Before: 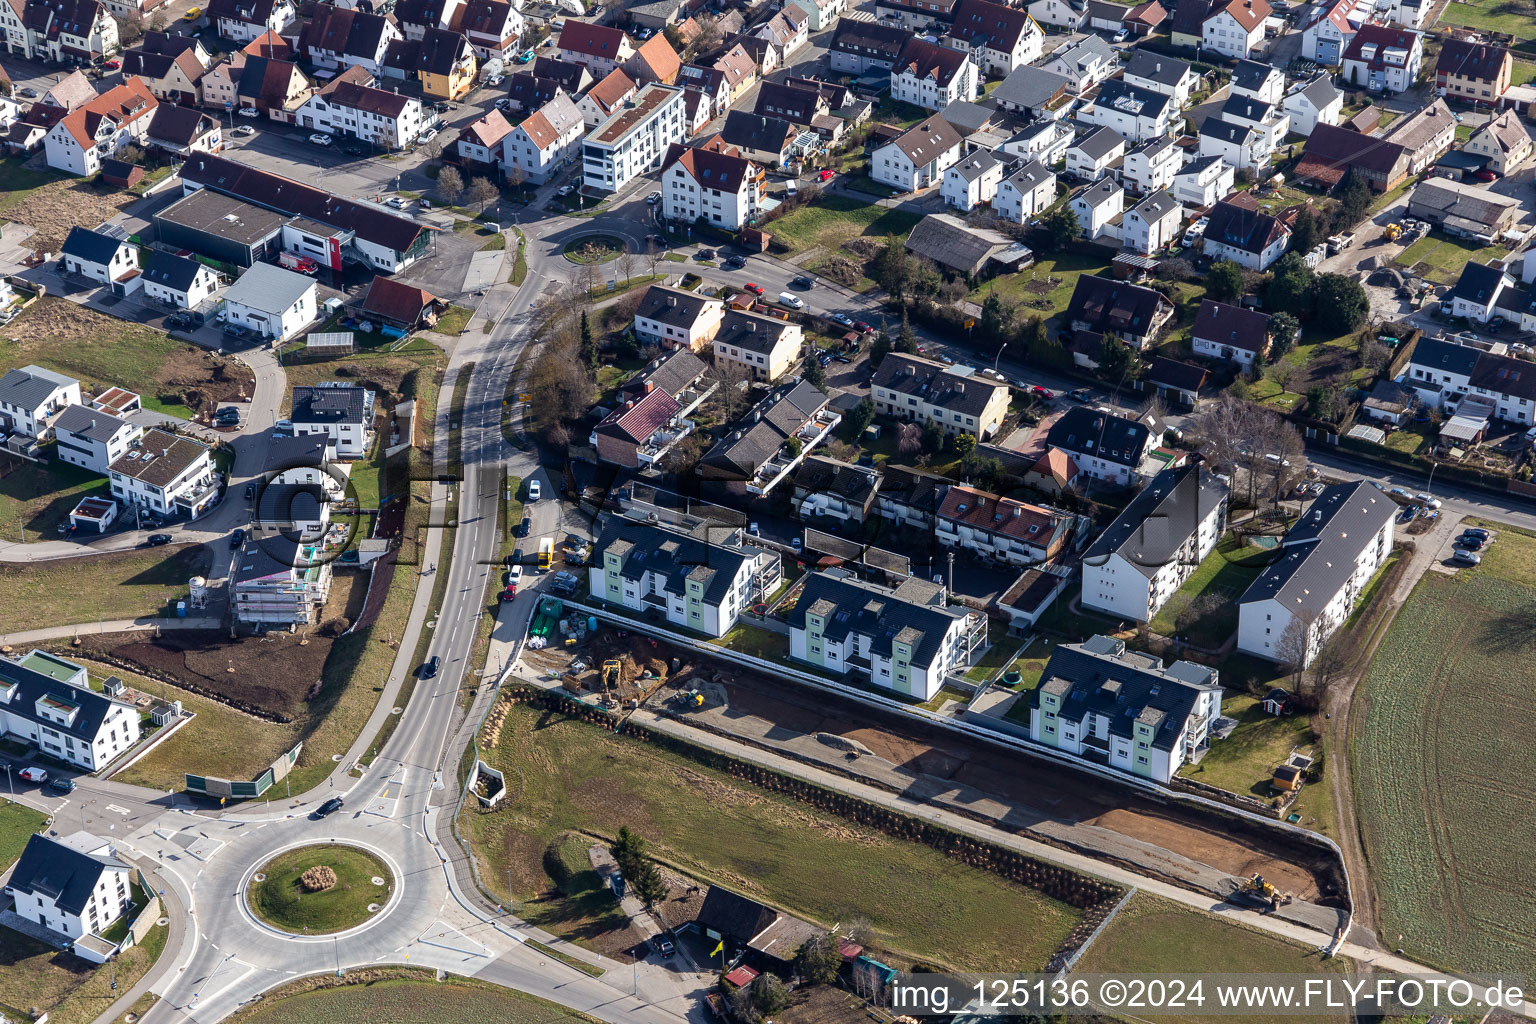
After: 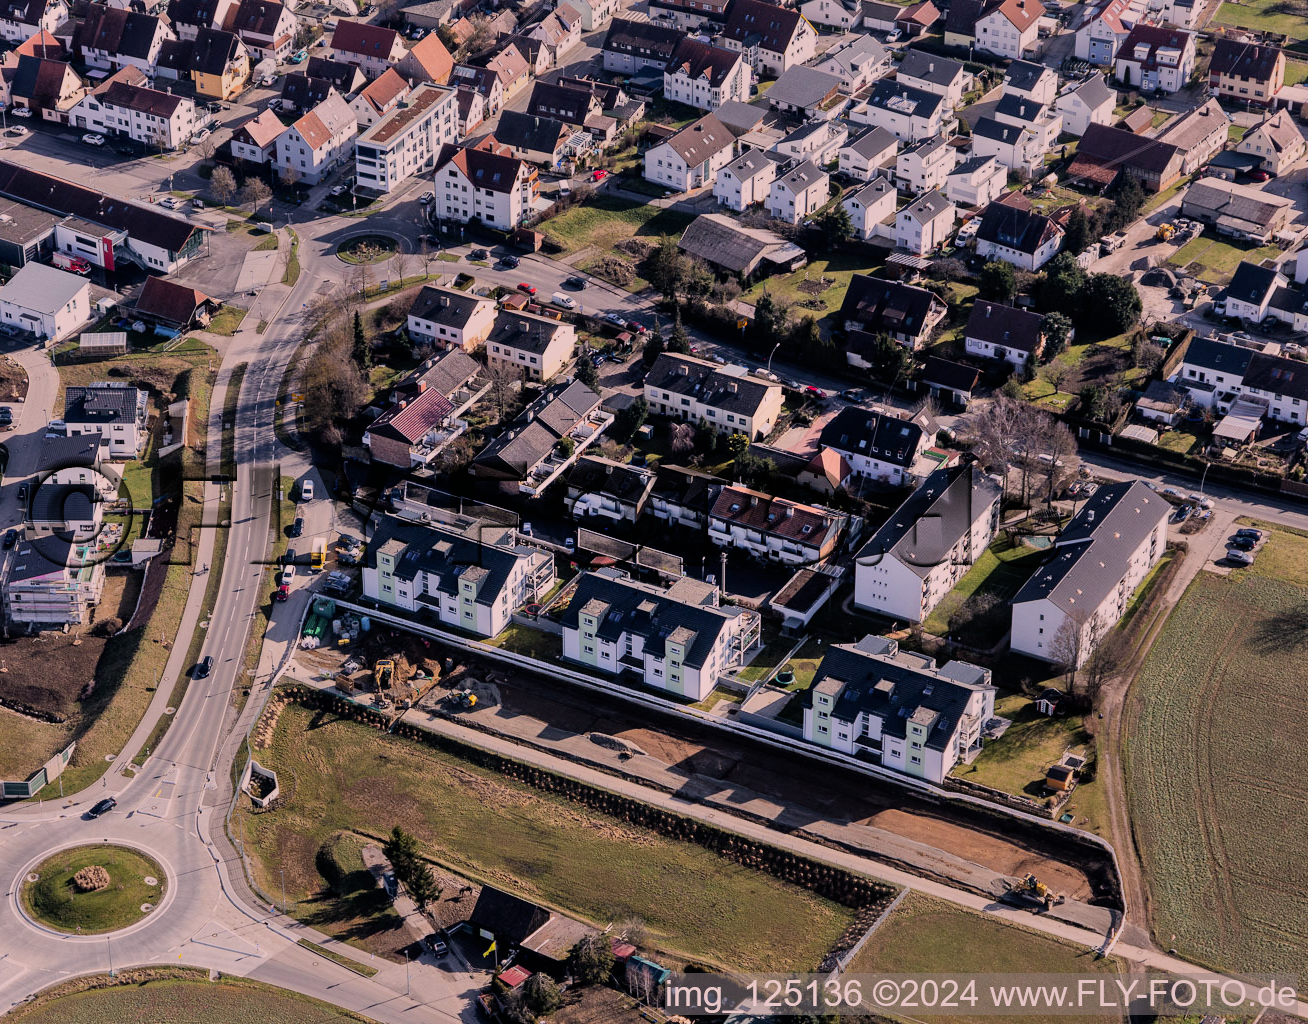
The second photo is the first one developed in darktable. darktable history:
crop and rotate: left 14.788%
exposure: exposure -0.157 EV, compensate highlight preservation false
shadows and highlights: radius 109.43, shadows 45.4, highlights -66.69, low approximation 0.01, soften with gaussian
filmic rgb: black relative exposure -7.13 EV, white relative exposure 5.38 EV, hardness 3.02, iterations of high-quality reconstruction 0
color correction: highlights a* 14.65, highlights b* 4.87
